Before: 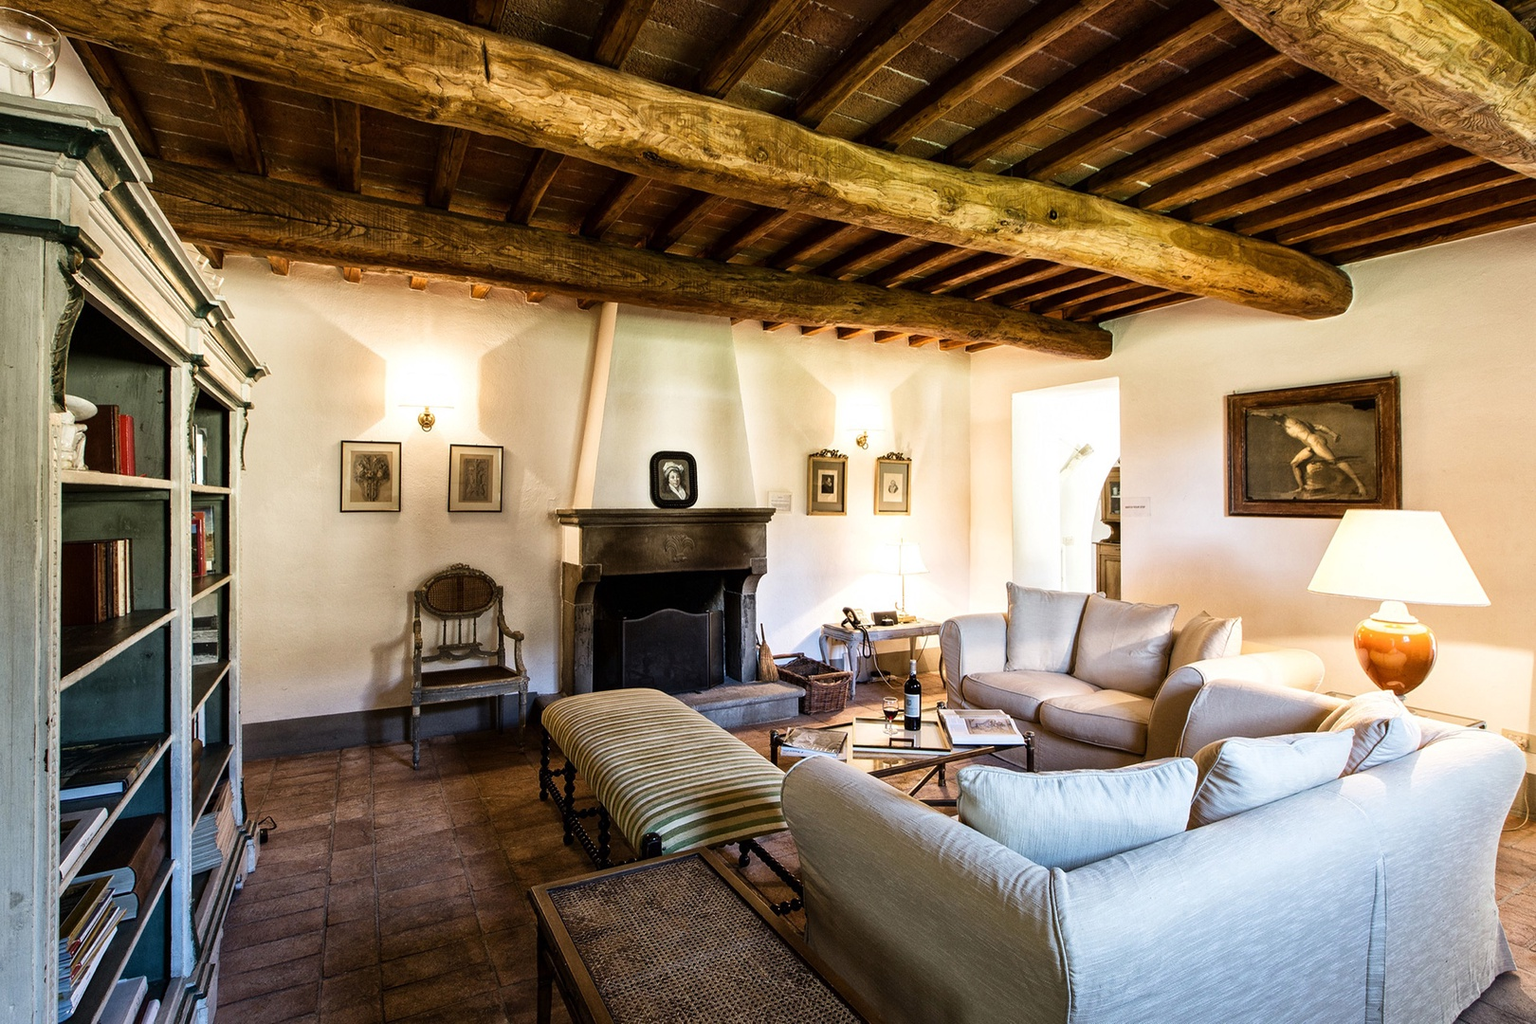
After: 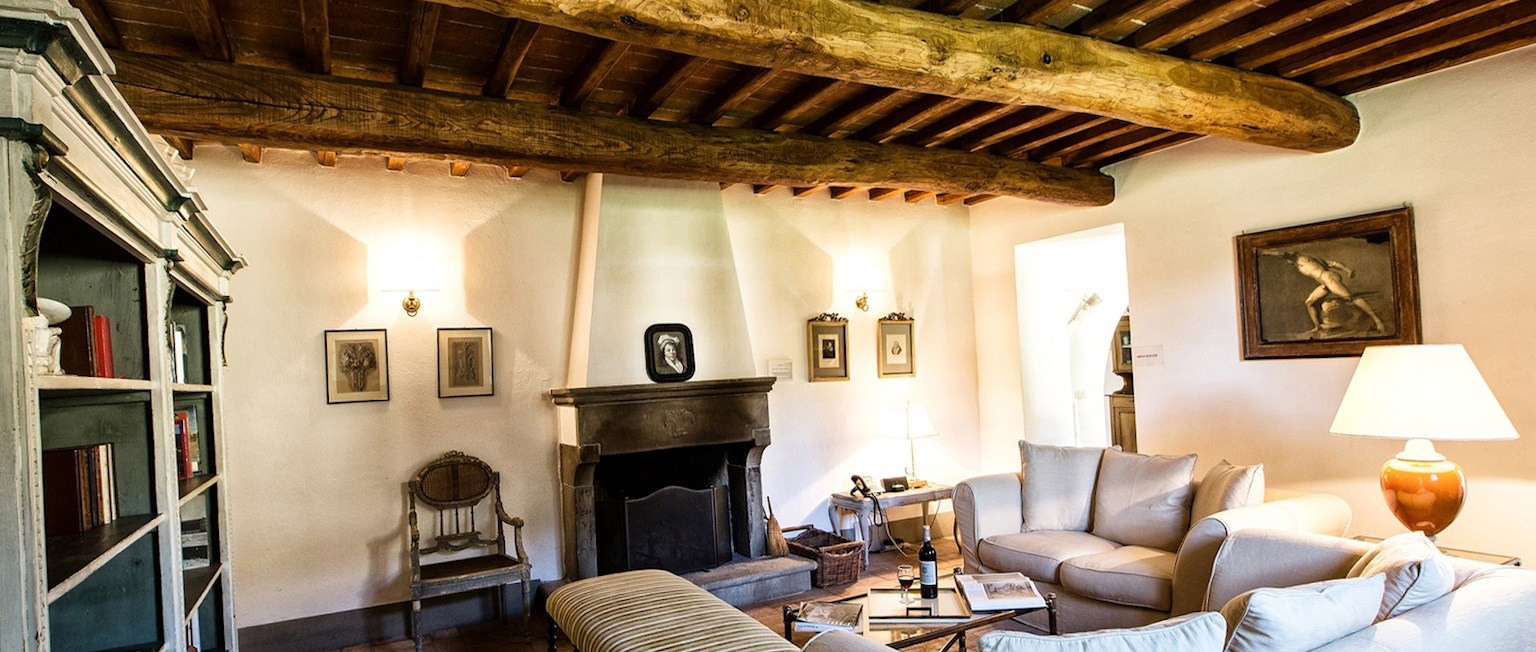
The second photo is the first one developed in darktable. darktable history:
crop: top 11.166%, bottom 22.168%
rotate and perspective: rotation -3°, crop left 0.031, crop right 0.968, crop top 0.07, crop bottom 0.93
